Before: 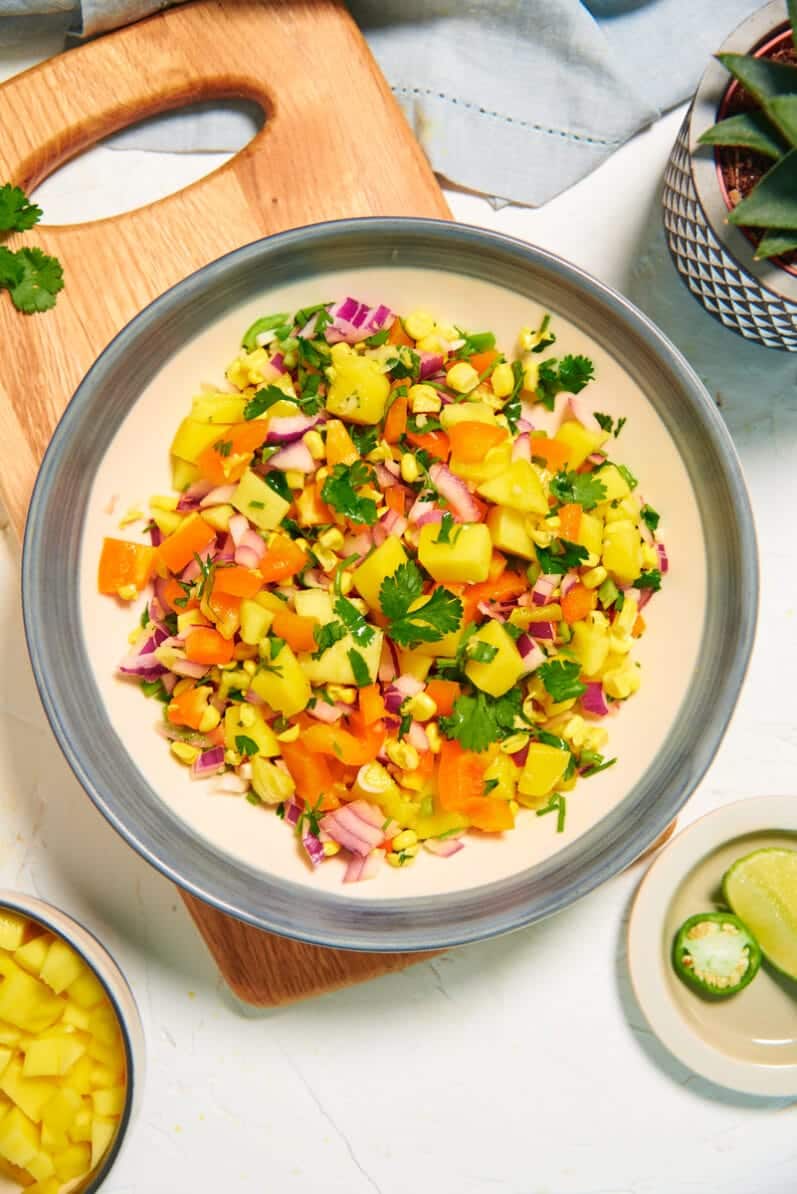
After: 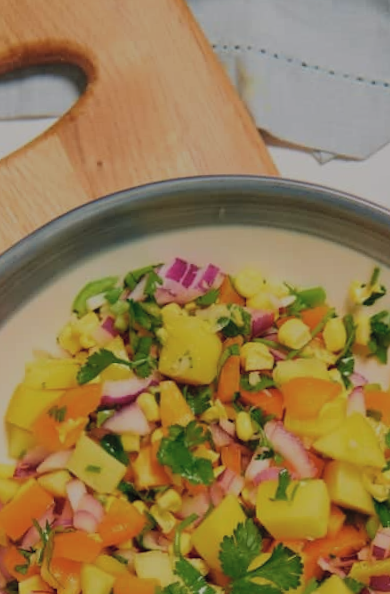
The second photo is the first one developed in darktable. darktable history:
rotate and perspective: rotation -2.12°, lens shift (vertical) 0.009, lens shift (horizontal) -0.008, automatic cropping original format, crop left 0.036, crop right 0.964, crop top 0.05, crop bottom 0.959
contrast brightness saturation: brightness 0.15
crop: left 19.556%, right 30.401%, bottom 46.458%
exposure: exposure -1.468 EV, compensate highlight preservation false
